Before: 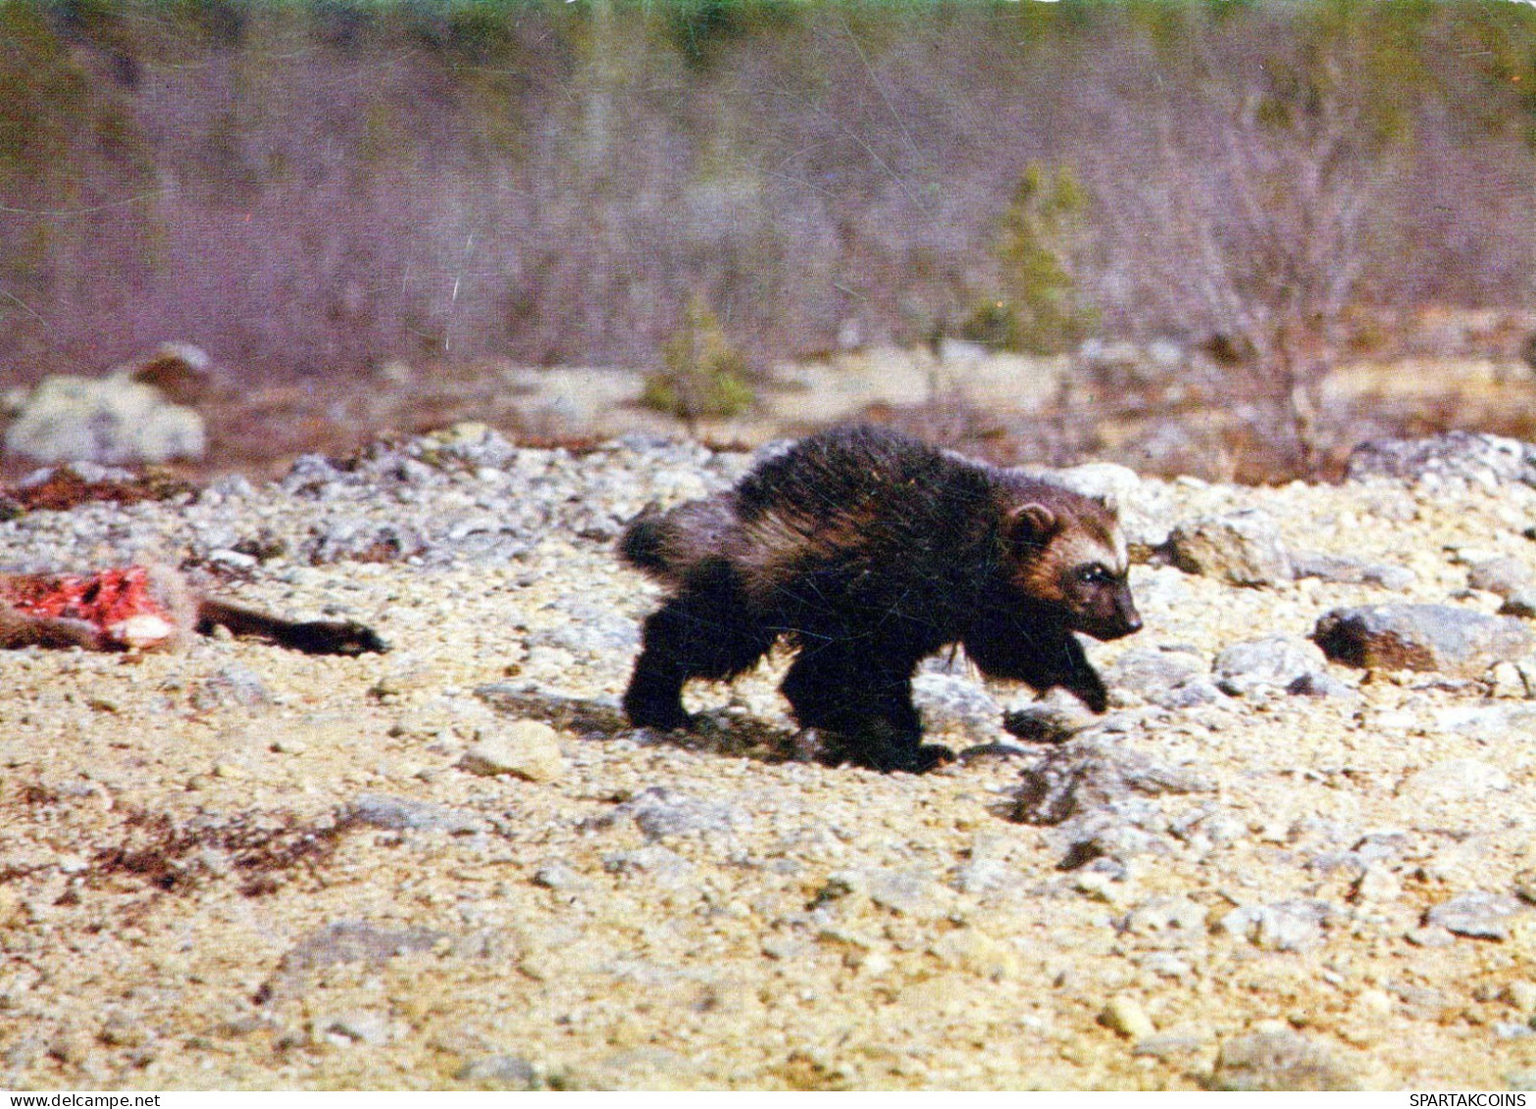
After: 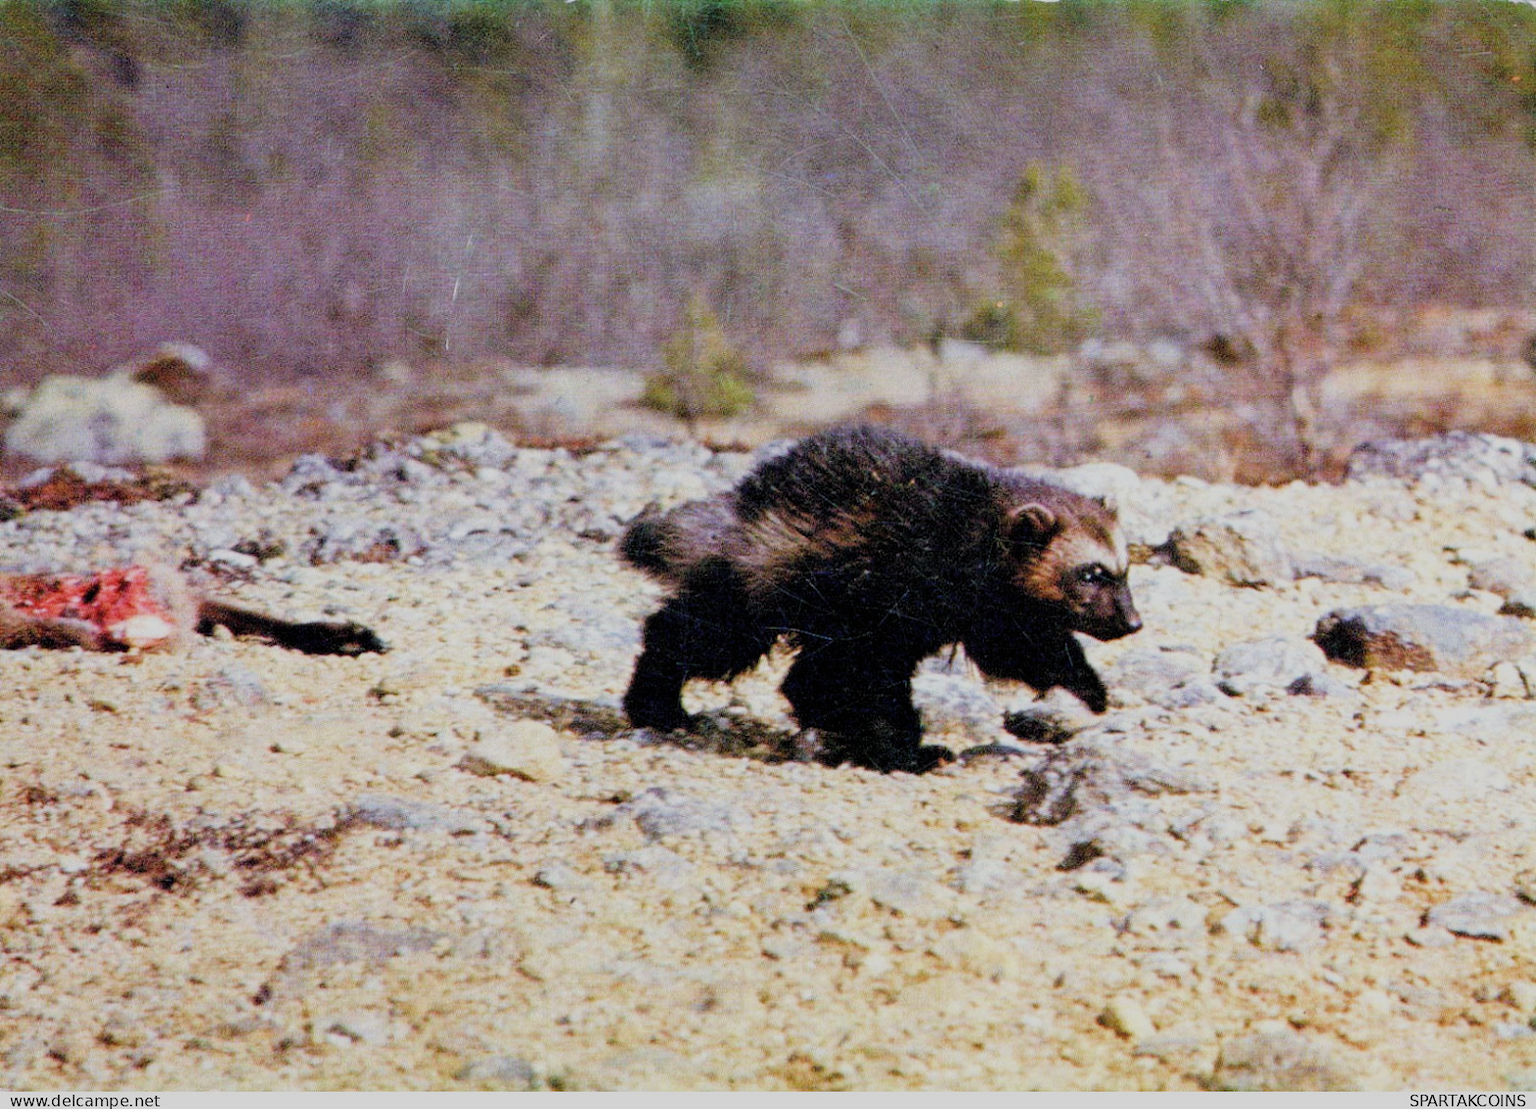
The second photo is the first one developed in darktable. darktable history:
filmic rgb: black relative exposure -7.65 EV, white relative exposure 4.56 EV, hardness 3.61, add noise in highlights 0, color science v3 (2019), use custom middle-gray values true, contrast in highlights soft
